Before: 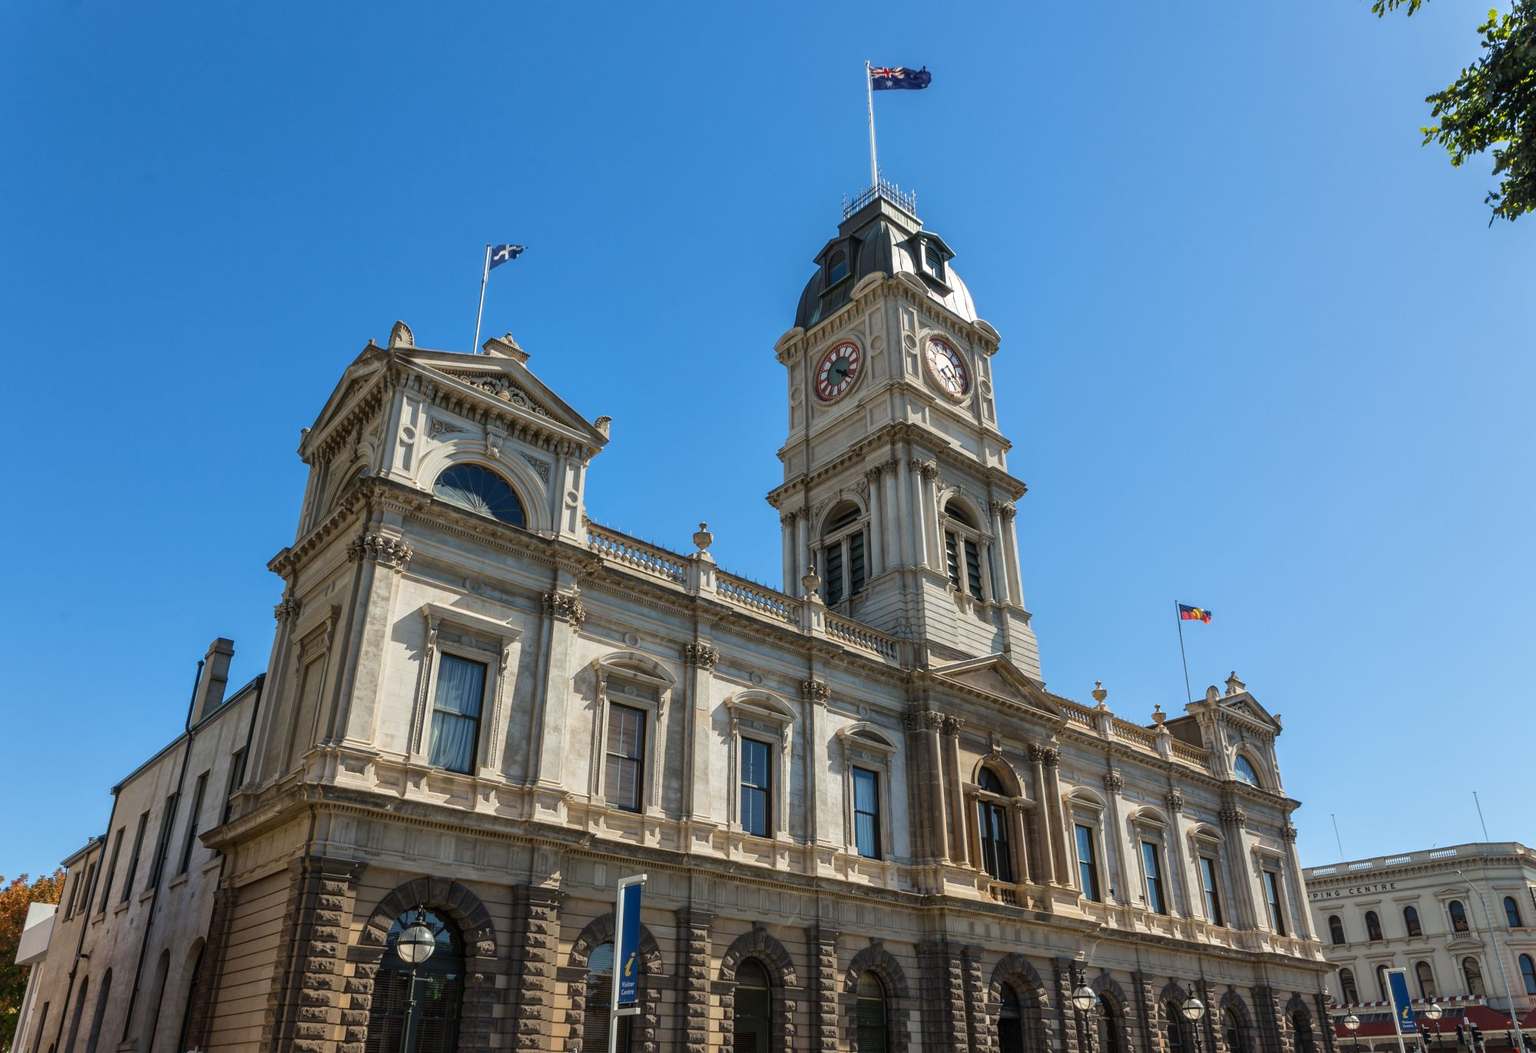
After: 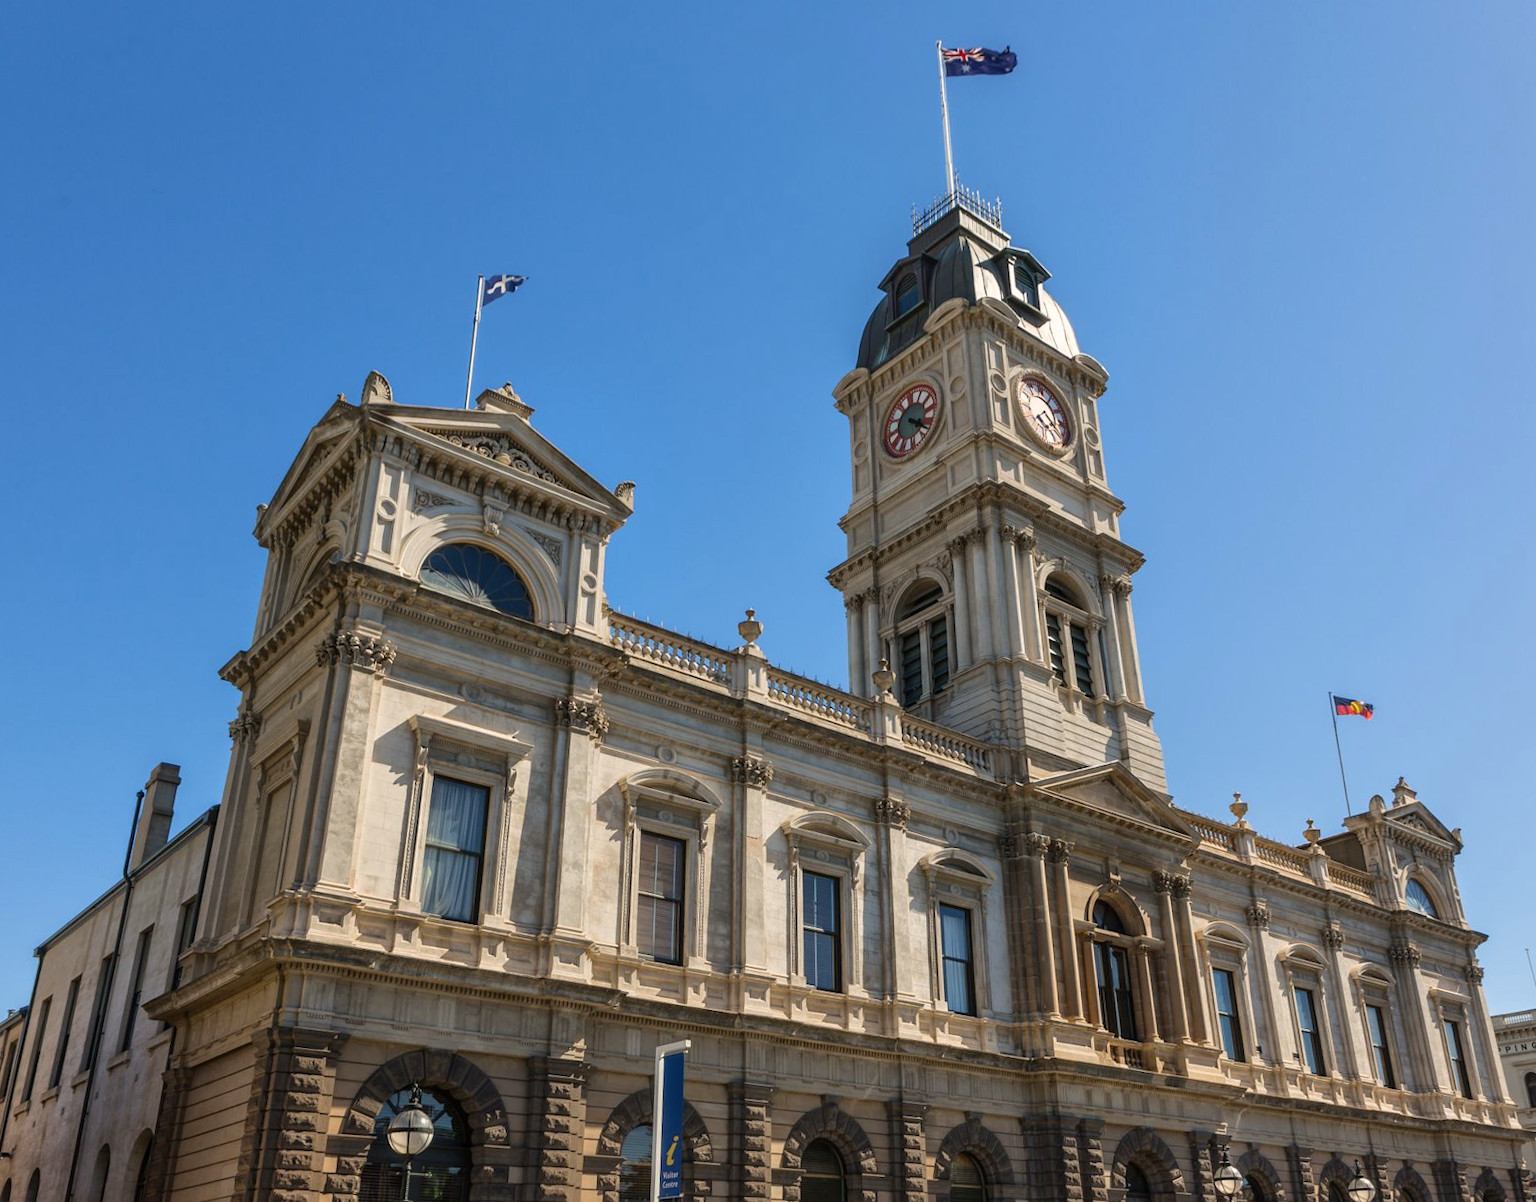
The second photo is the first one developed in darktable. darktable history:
color correction: highlights a* 3.78, highlights b* 5.12
crop and rotate: angle 1.23°, left 4.467%, top 0.943%, right 11.084%, bottom 2.598%
